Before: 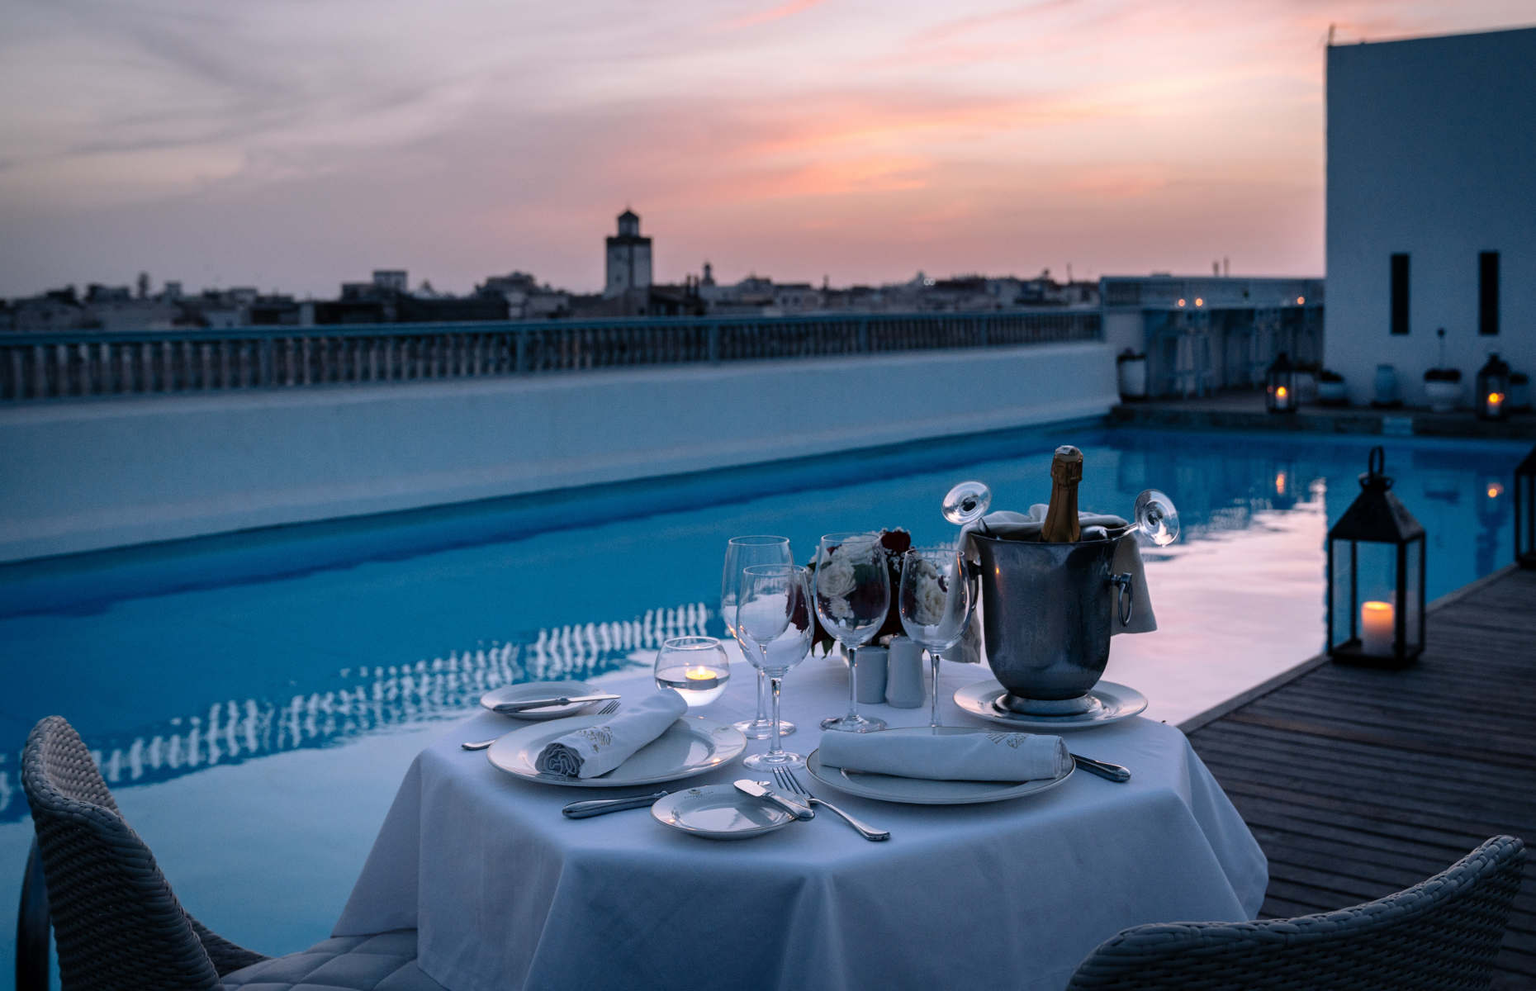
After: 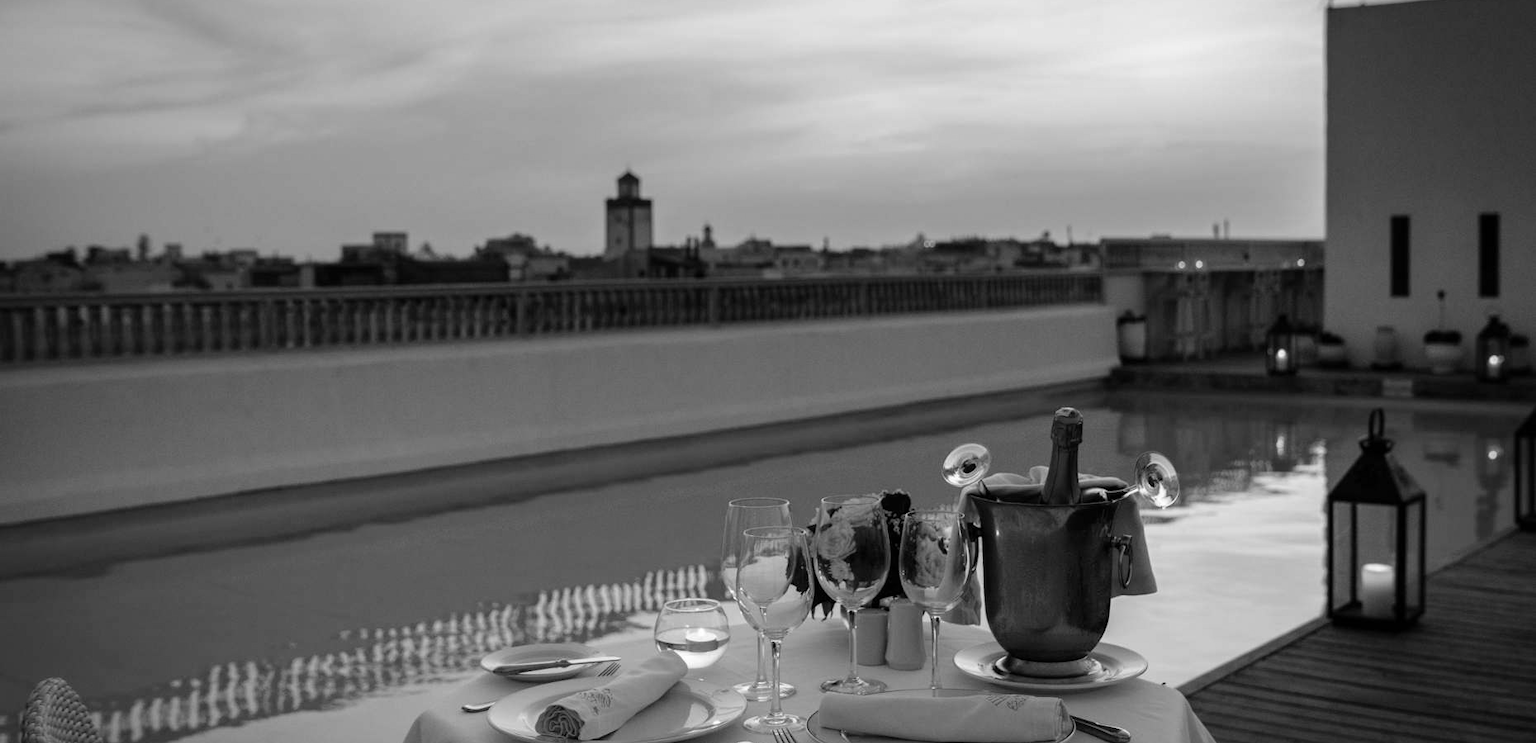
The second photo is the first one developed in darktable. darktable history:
crop: top 3.857%, bottom 21.132%
monochrome: size 3.1
